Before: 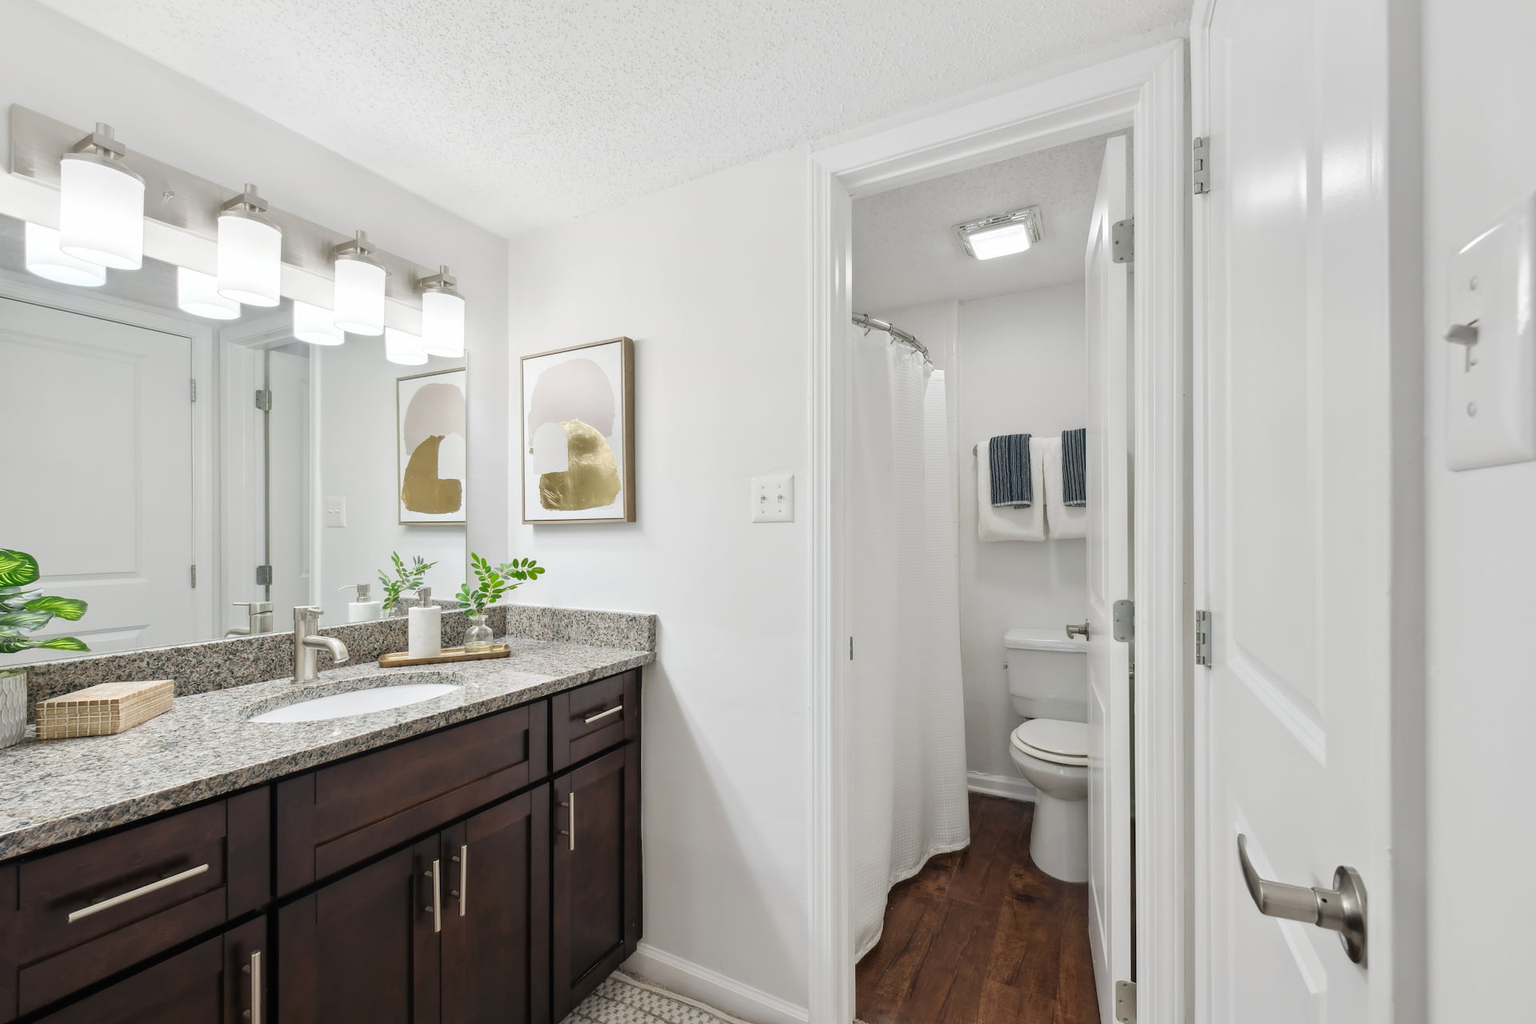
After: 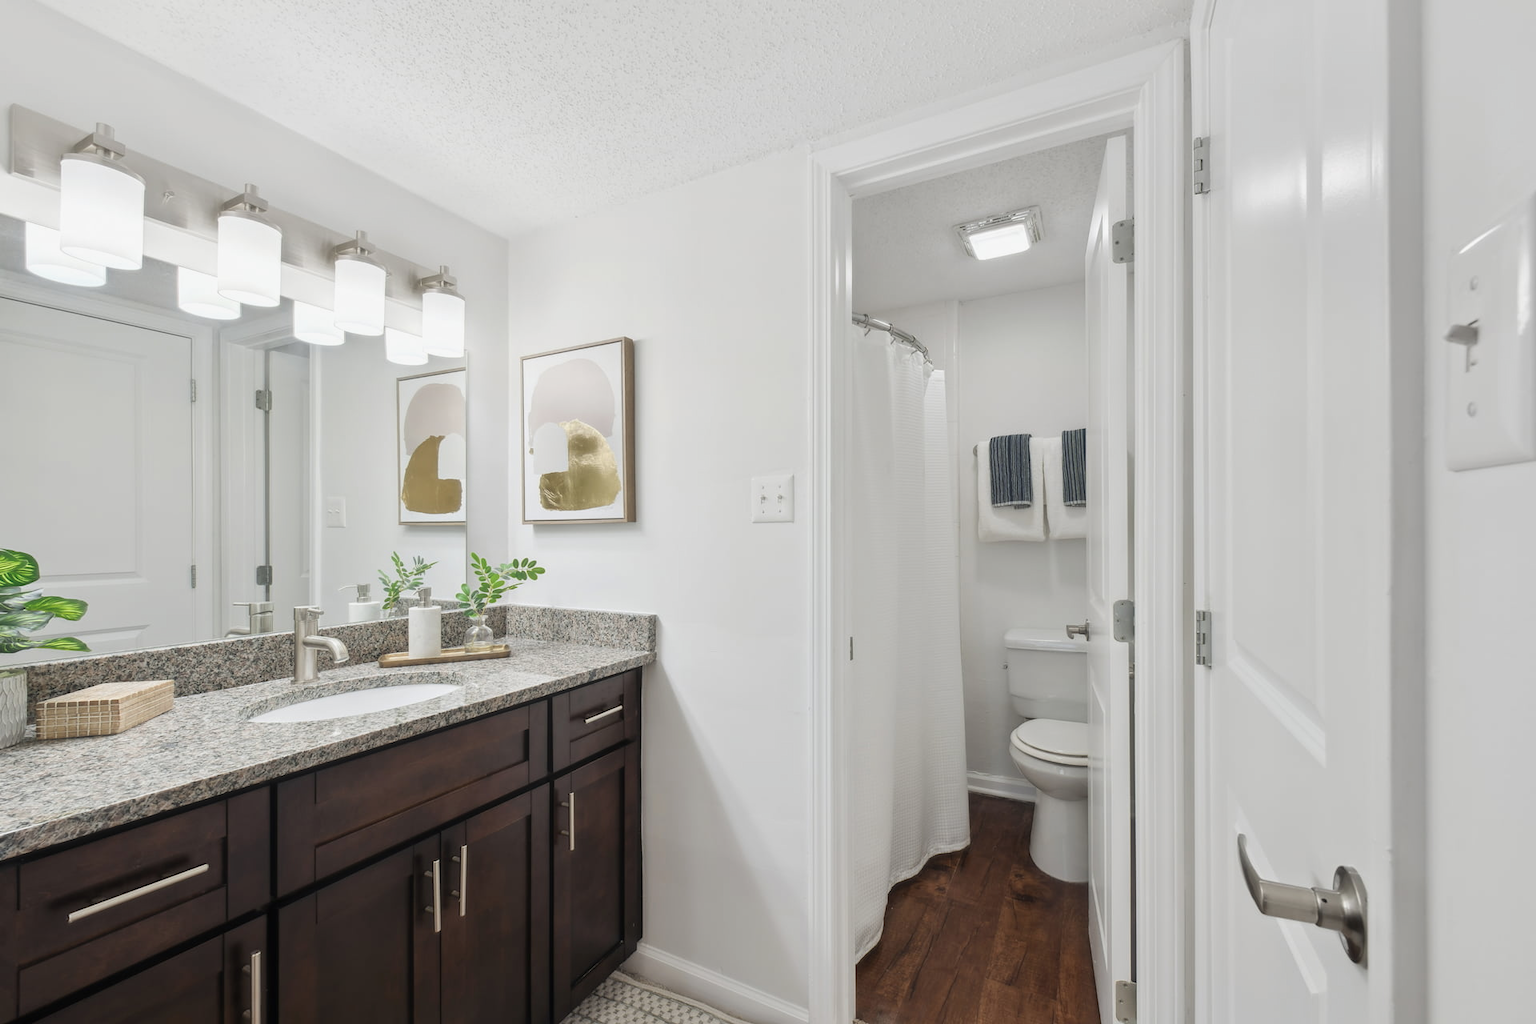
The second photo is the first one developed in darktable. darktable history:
haze removal: strength -0.09, adaptive false
exposure: exposure -0.116 EV, compensate exposure bias true, compensate highlight preservation false
